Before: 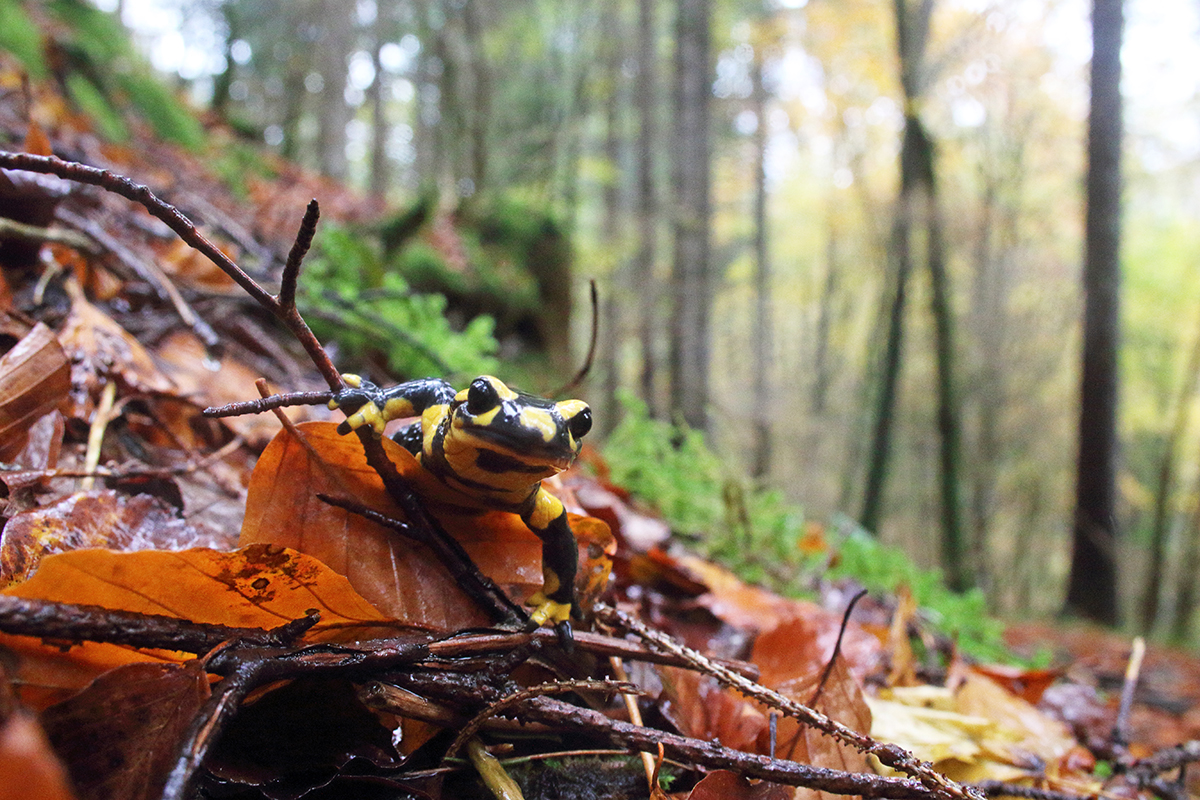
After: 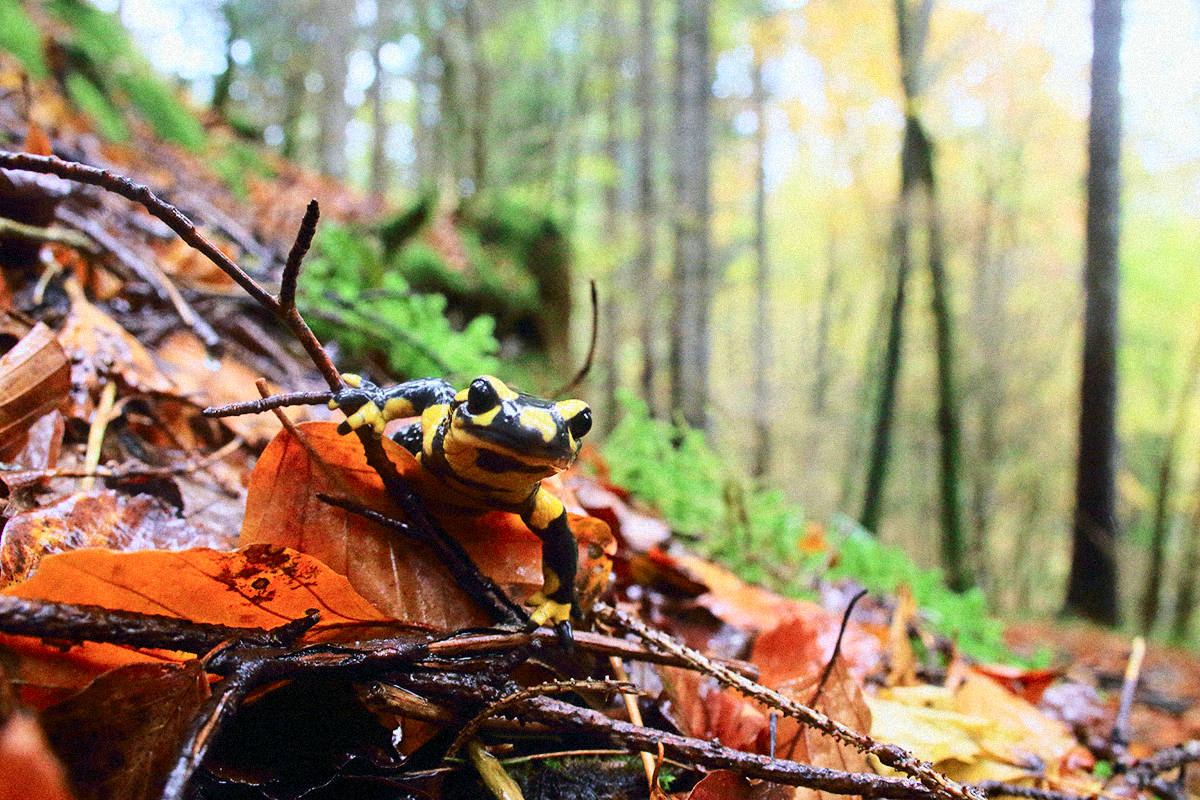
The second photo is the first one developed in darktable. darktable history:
grain: mid-tones bias 0%
tone curve: curves: ch0 [(0, 0) (0.114, 0.083) (0.291, 0.3) (0.447, 0.535) (0.602, 0.712) (0.772, 0.864) (0.999, 0.978)]; ch1 [(0, 0) (0.389, 0.352) (0.458, 0.433) (0.486, 0.474) (0.509, 0.505) (0.535, 0.541) (0.555, 0.557) (0.677, 0.724) (1, 1)]; ch2 [(0, 0) (0.369, 0.388) (0.449, 0.431) (0.501, 0.5) (0.528, 0.552) (0.561, 0.596) (0.697, 0.721) (1, 1)], color space Lab, independent channels, preserve colors none
